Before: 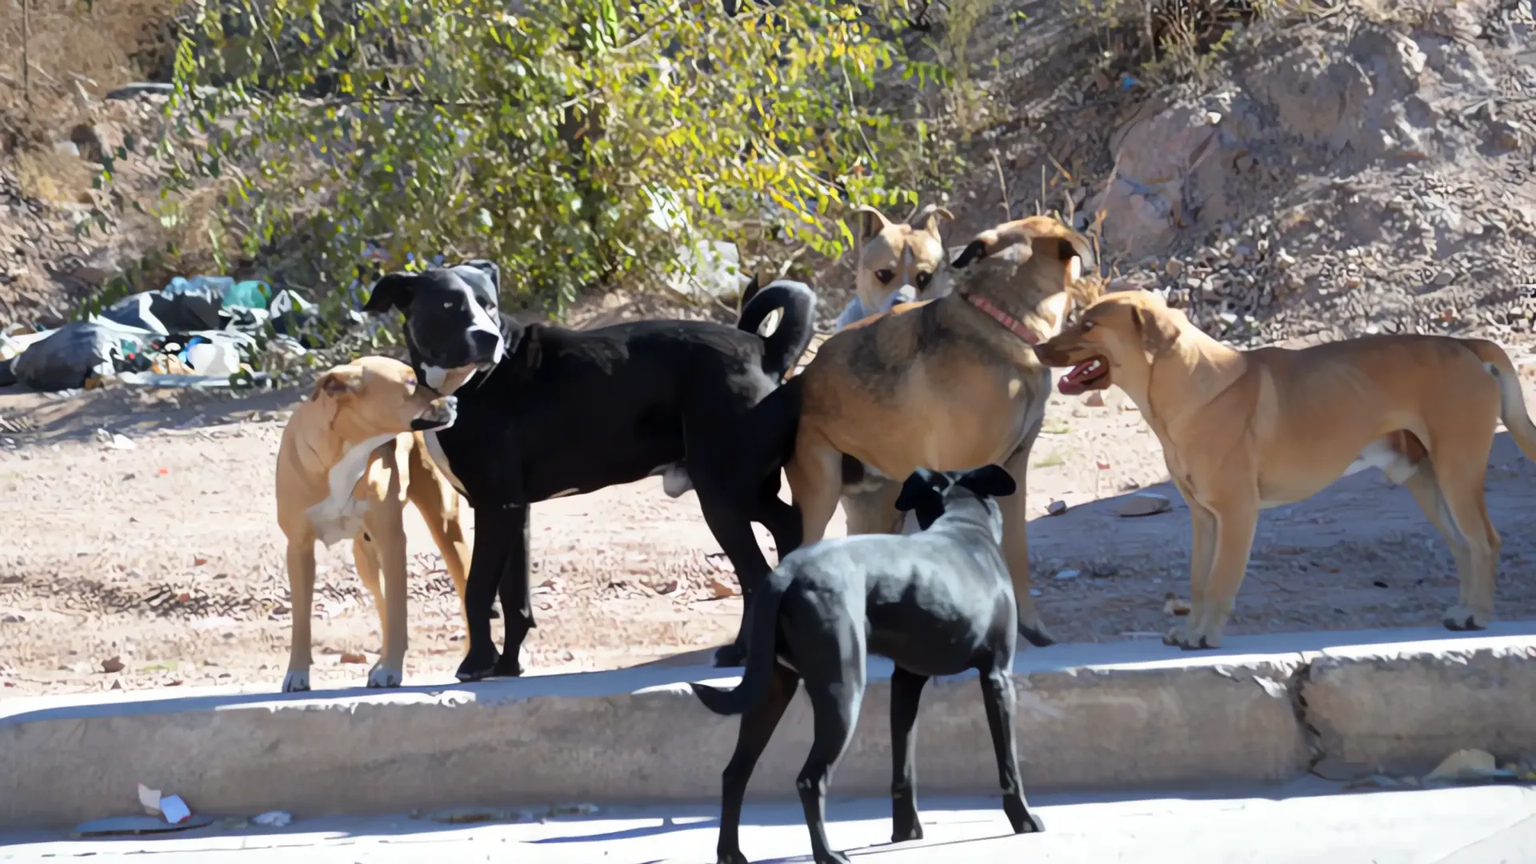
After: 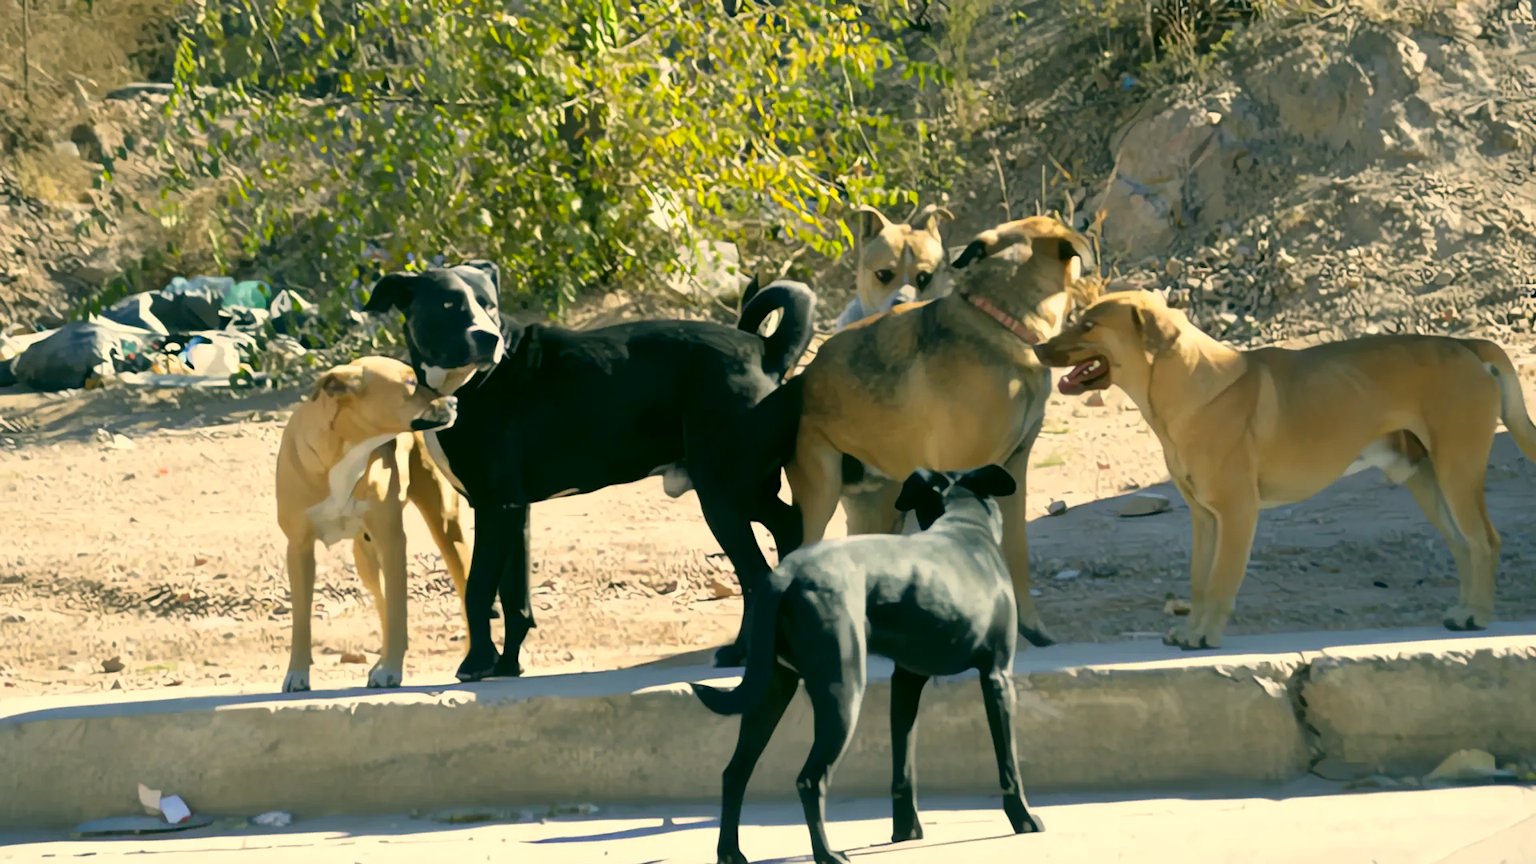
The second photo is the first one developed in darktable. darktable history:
color correction: highlights a* 5.23, highlights b* 24.77, shadows a* -16.35, shadows b* 3.98
